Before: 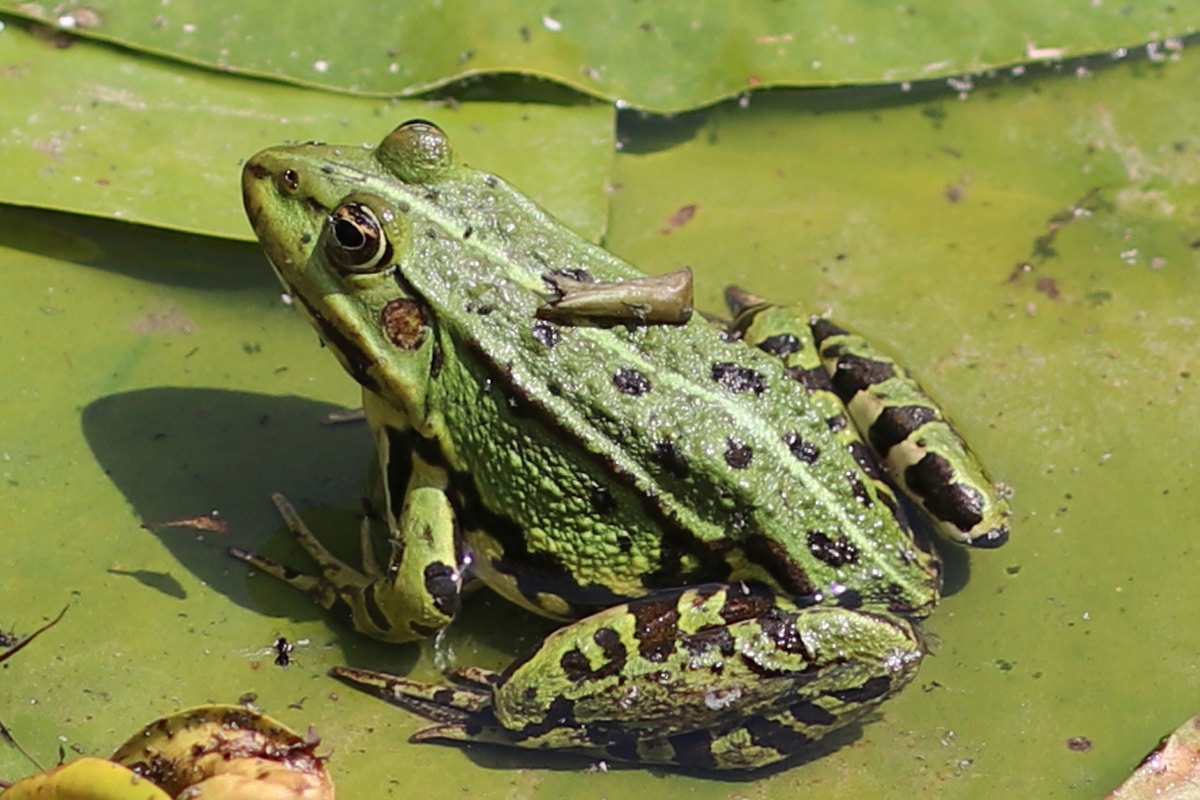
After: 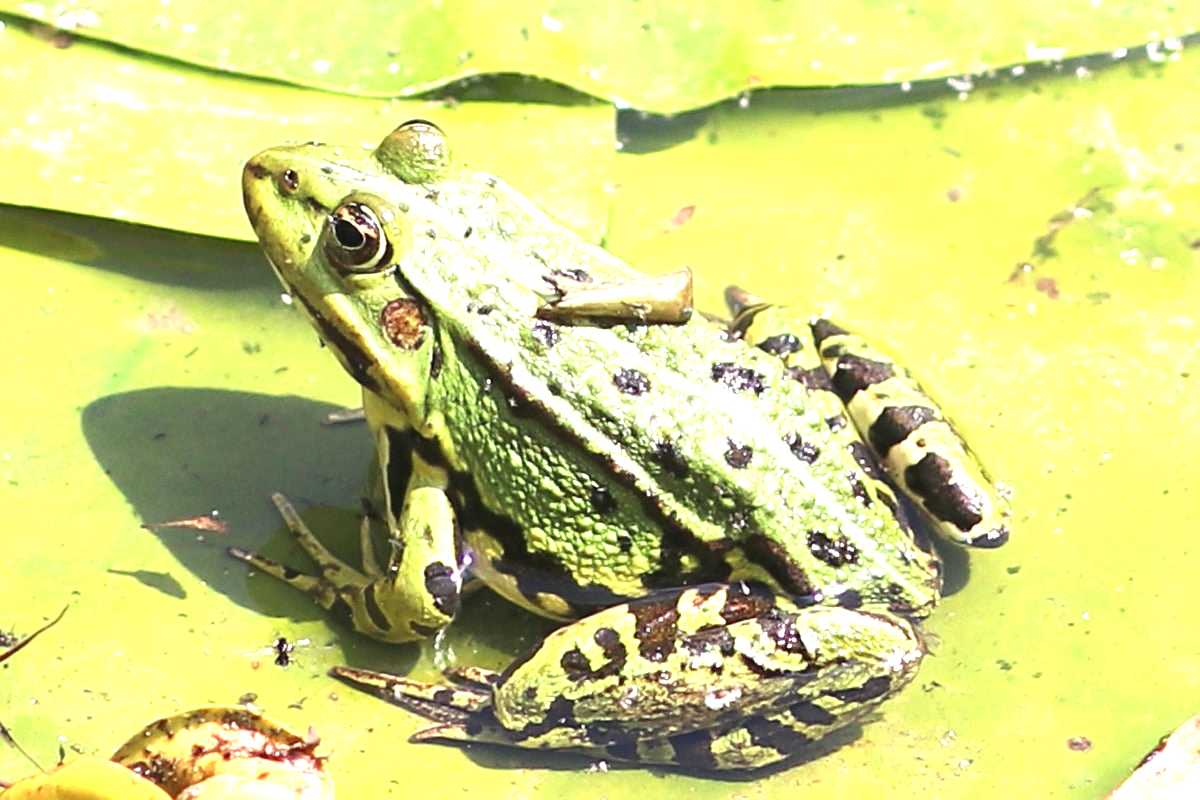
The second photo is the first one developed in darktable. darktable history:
exposure: black level correction 0, exposure 1.75 EV, compensate exposure bias true, compensate highlight preservation false
tone equalizer: on, module defaults
